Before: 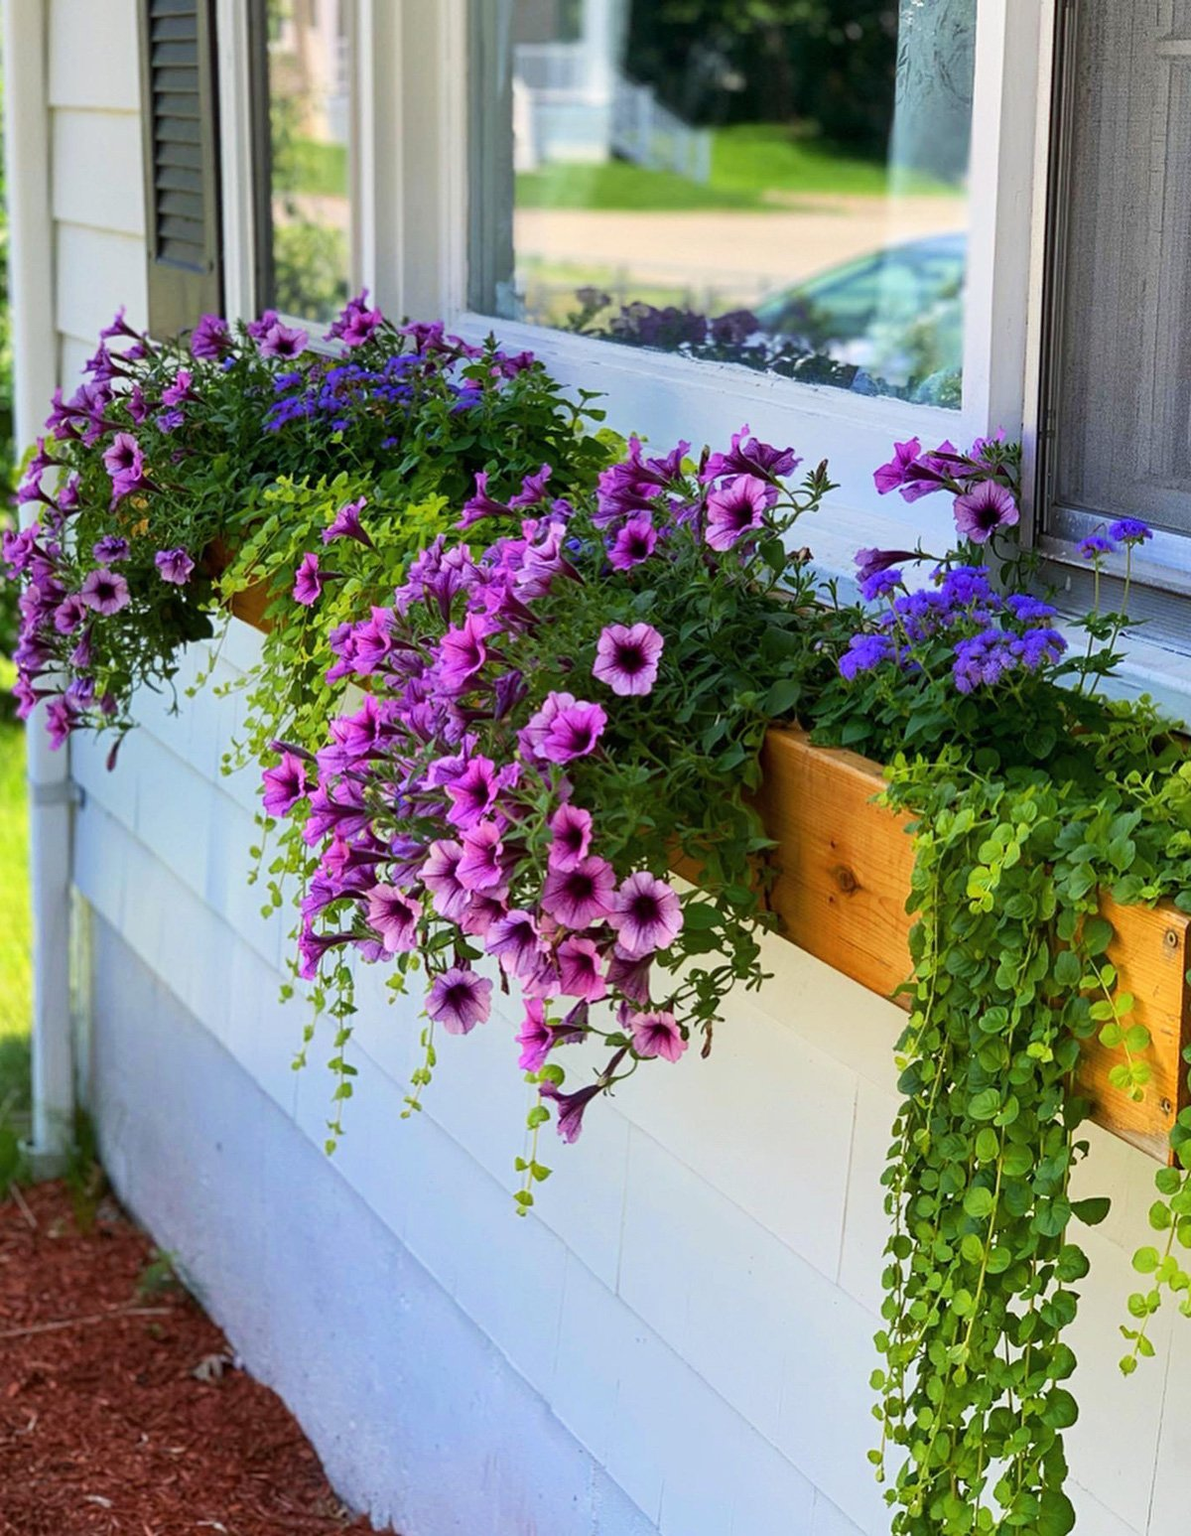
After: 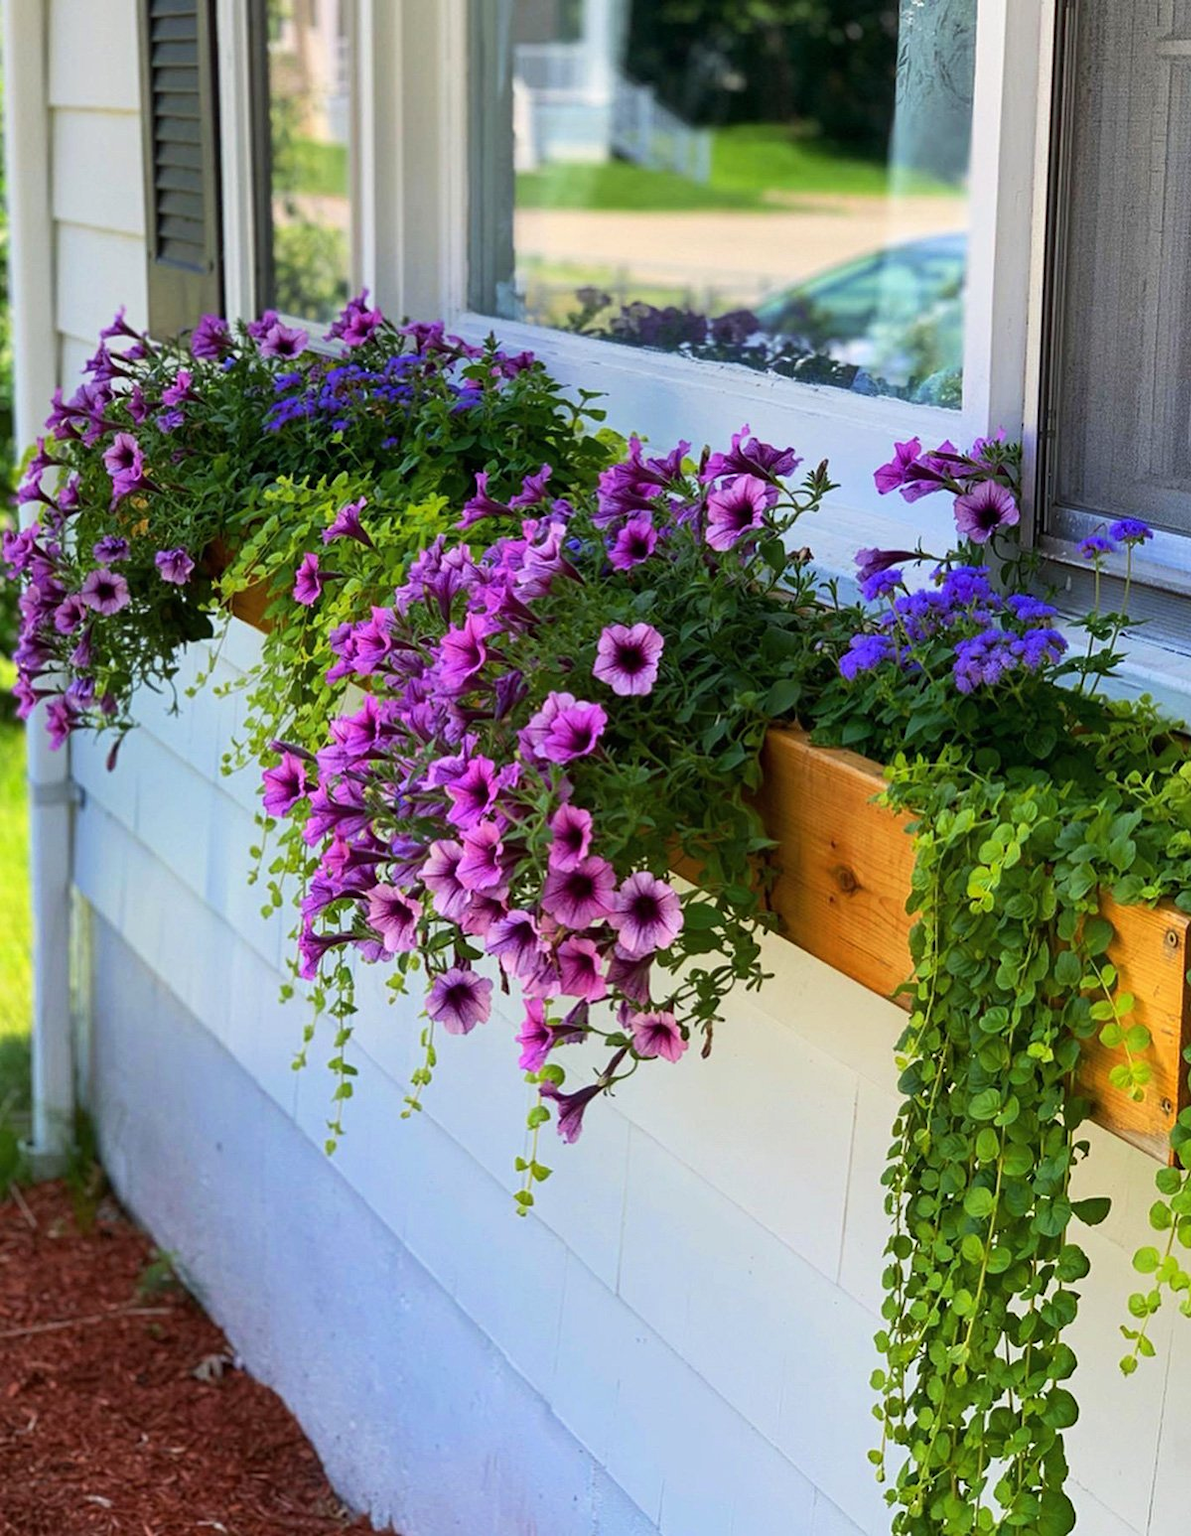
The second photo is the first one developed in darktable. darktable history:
base curve: curves: ch0 [(0, 0) (0.303, 0.277) (1, 1)], preserve colors none
